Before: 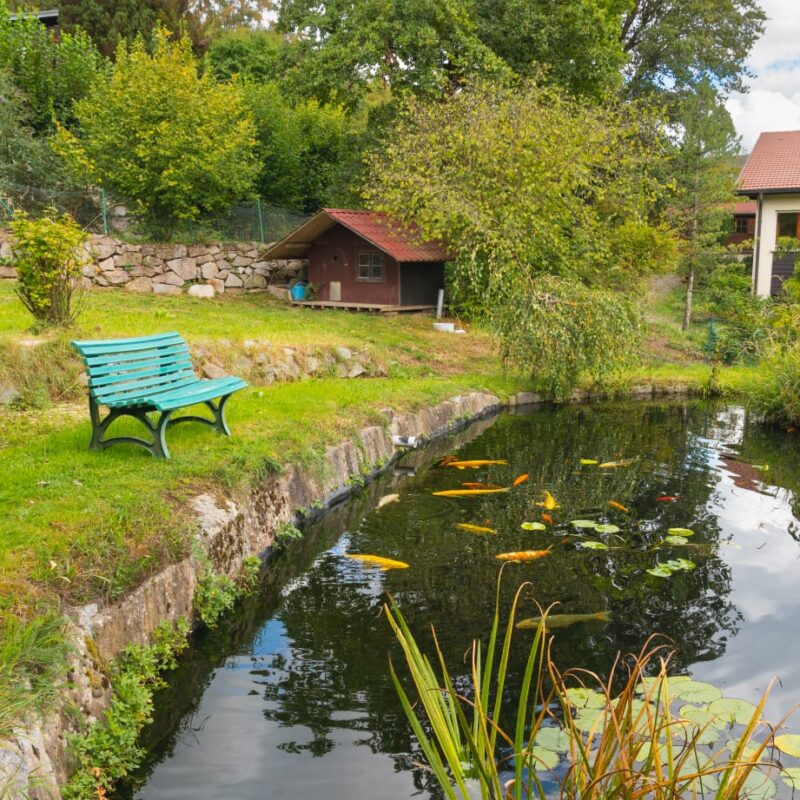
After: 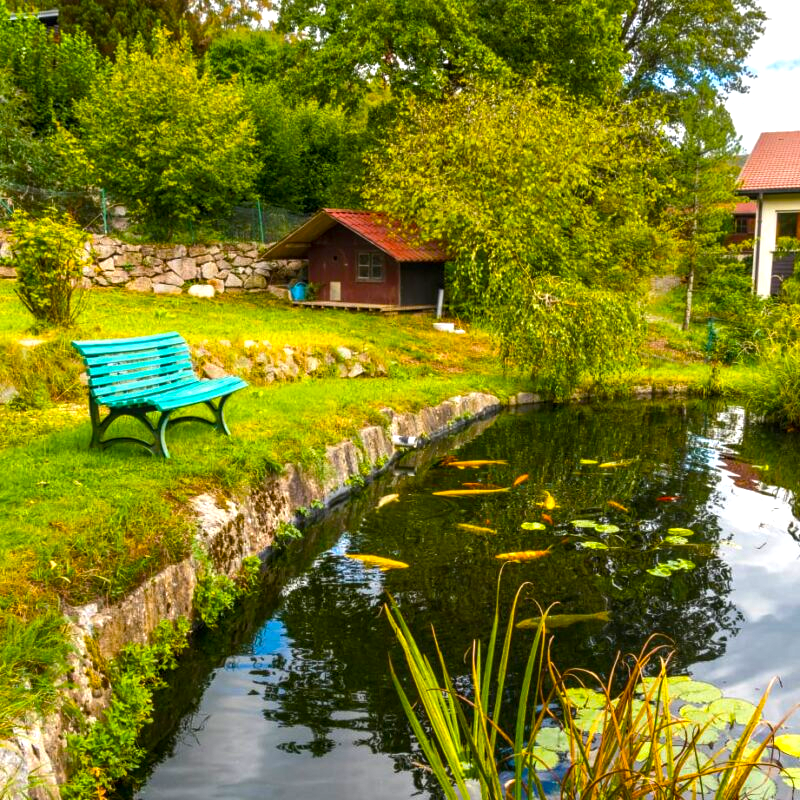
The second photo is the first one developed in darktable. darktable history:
color balance rgb: linear chroma grading › global chroma 9%, perceptual saturation grading › global saturation 36%, perceptual saturation grading › shadows 35%, perceptual brilliance grading › global brilliance 15%, perceptual brilliance grading › shadows -35%, global vibrance 15%
local contrast: on, module defaults
